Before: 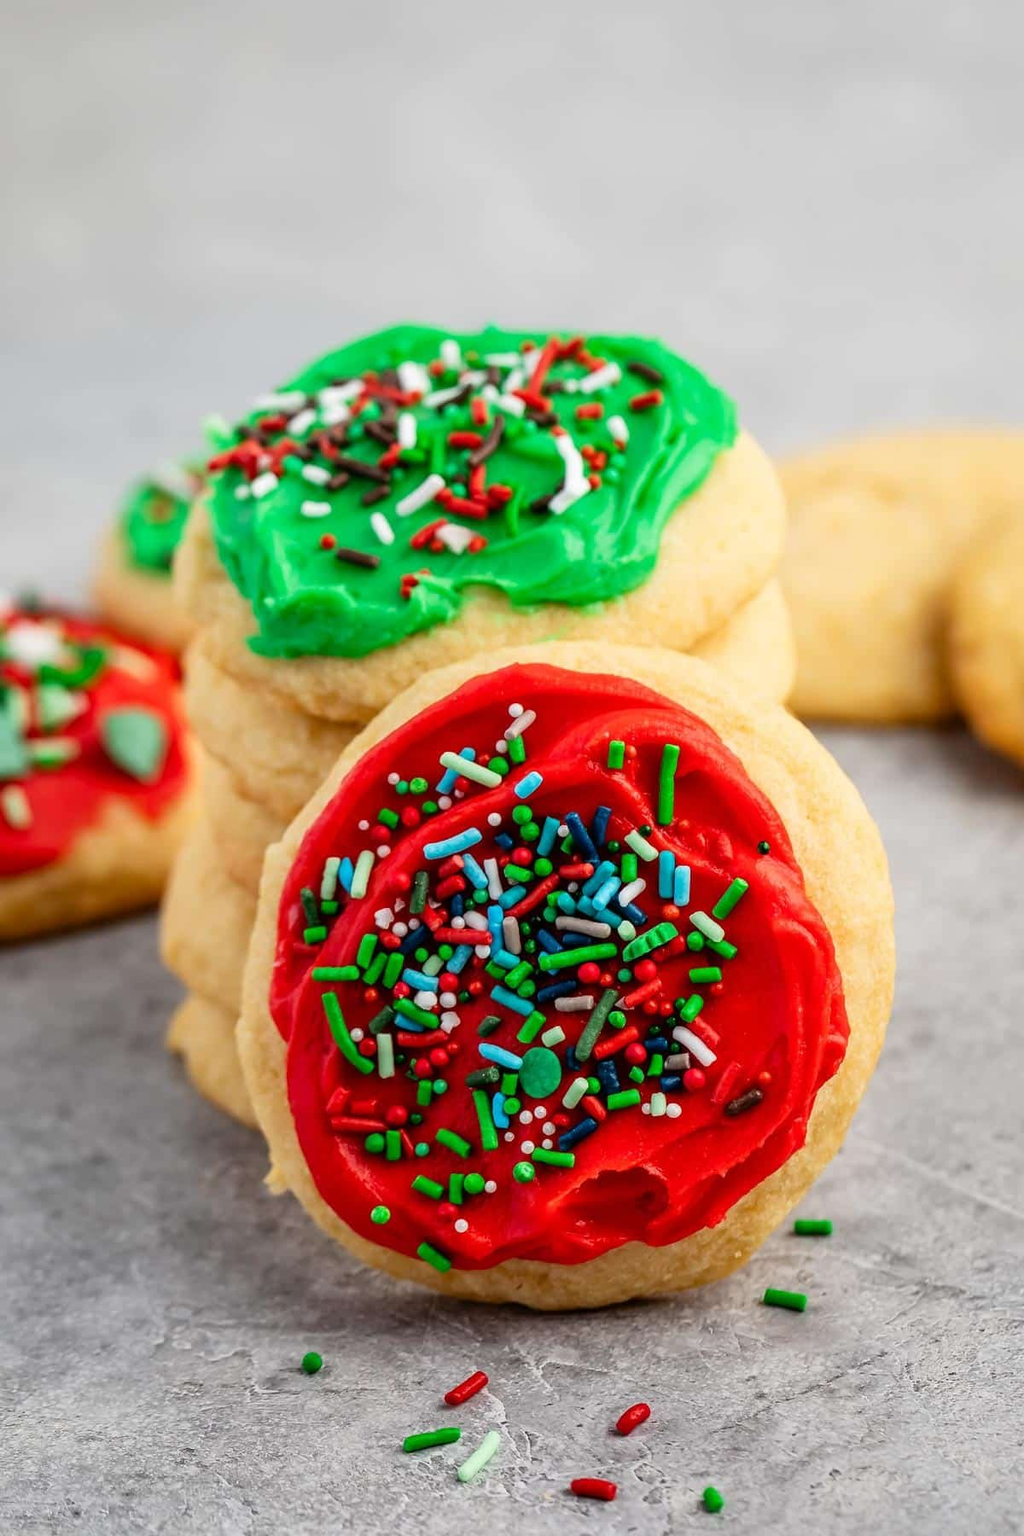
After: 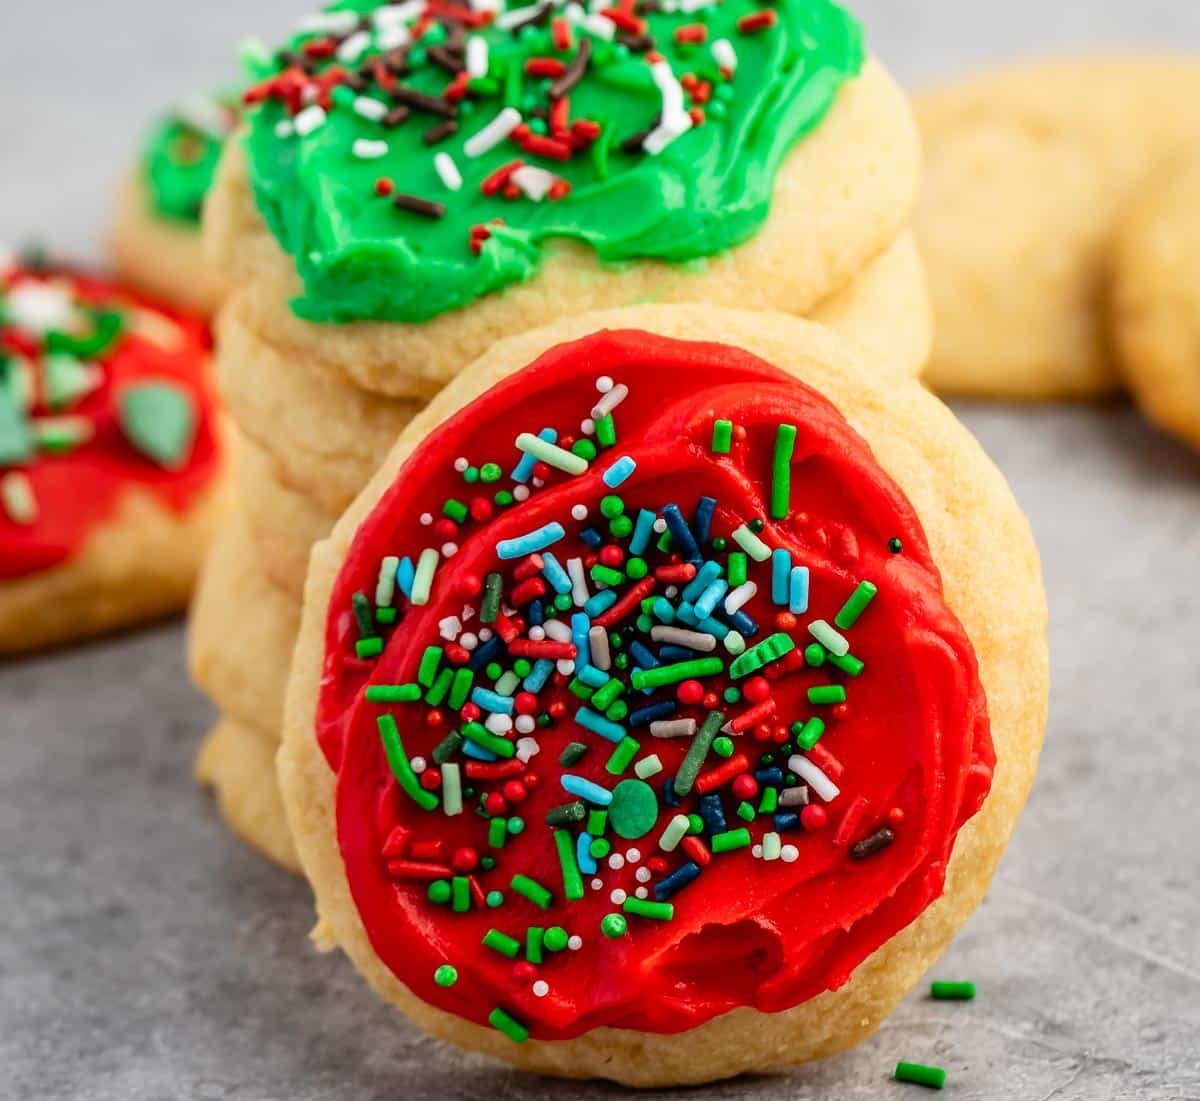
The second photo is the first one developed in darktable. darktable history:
crop and rotate: top 24.891%, bottom 13.928%
